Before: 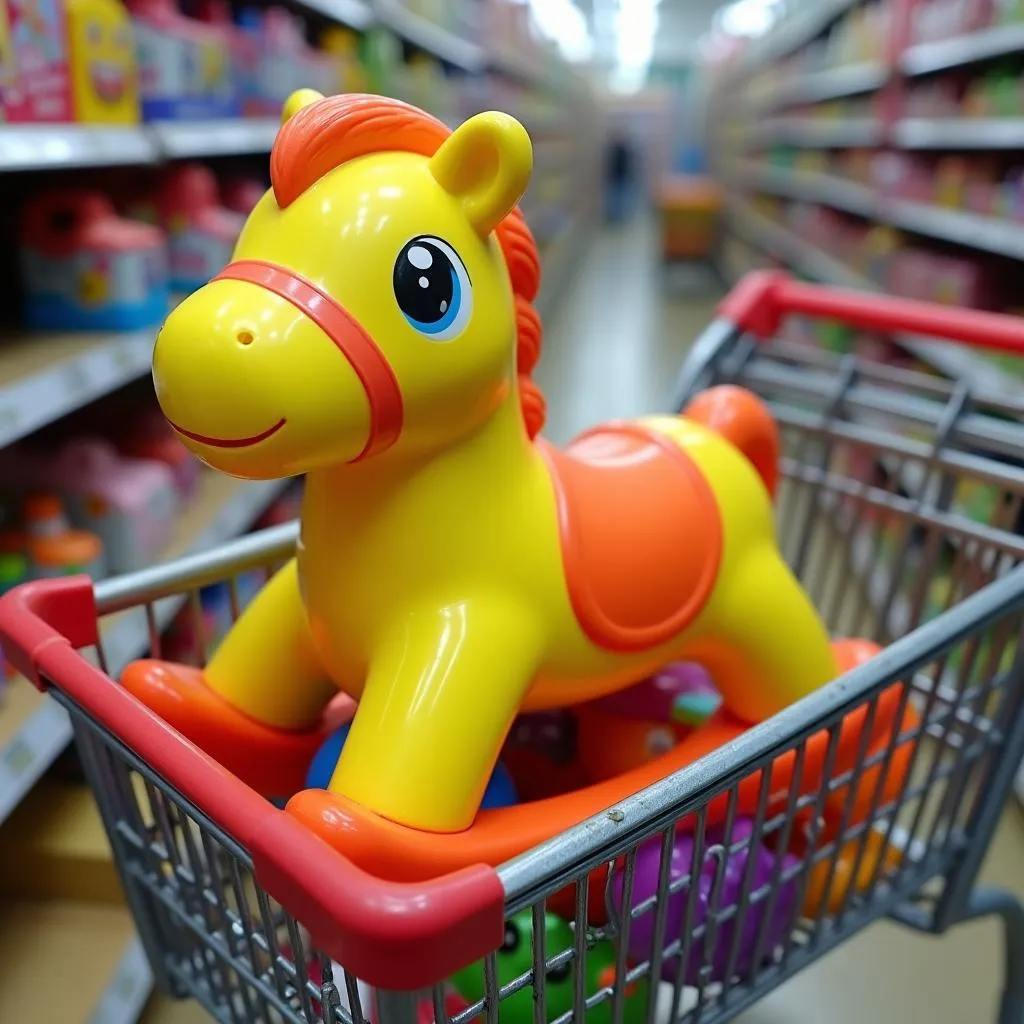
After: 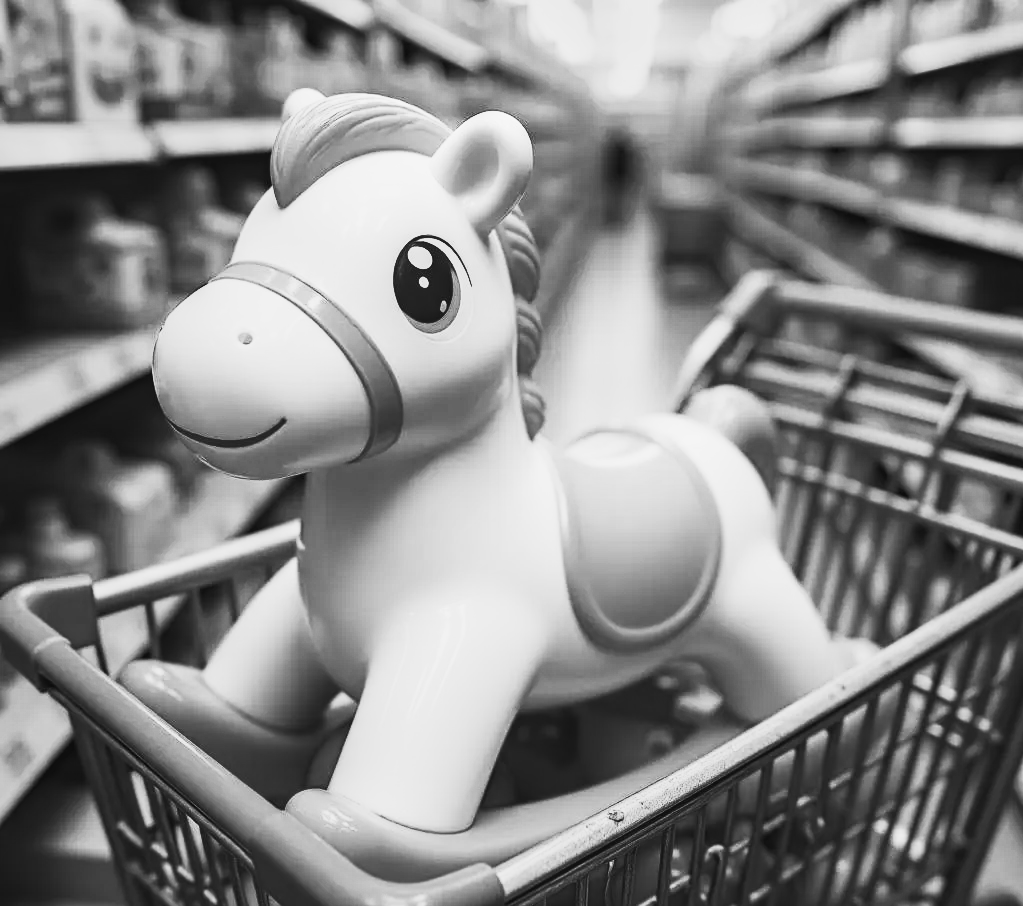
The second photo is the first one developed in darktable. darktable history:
contrast brightness saturation: contrast 0.62, brightness 0.34, saturation 0.14
local contrast: detail 110%
crop and rotate: top 0%, bottom 11.49%
white balance: red 0.954, blue 1.079
haze removal: compatibility mode true, adaptive false
tone equalizer: on, module defaults
monochrome: on, module defaults
color calibration: illuminant as shot in camera, x 0.462, y 0.419, temperature 2651.64 K
